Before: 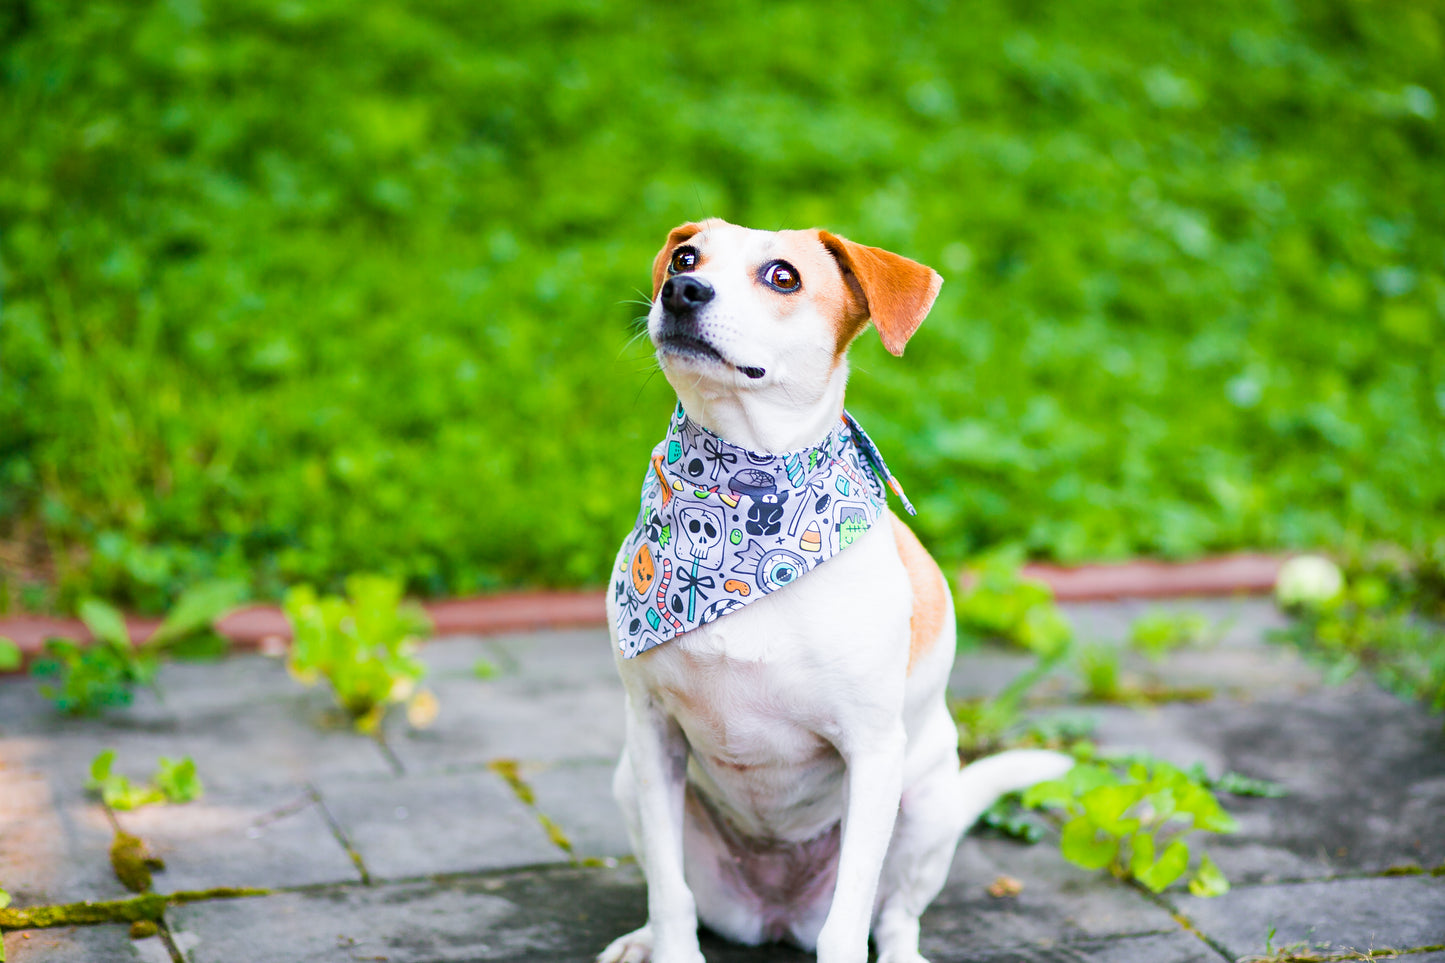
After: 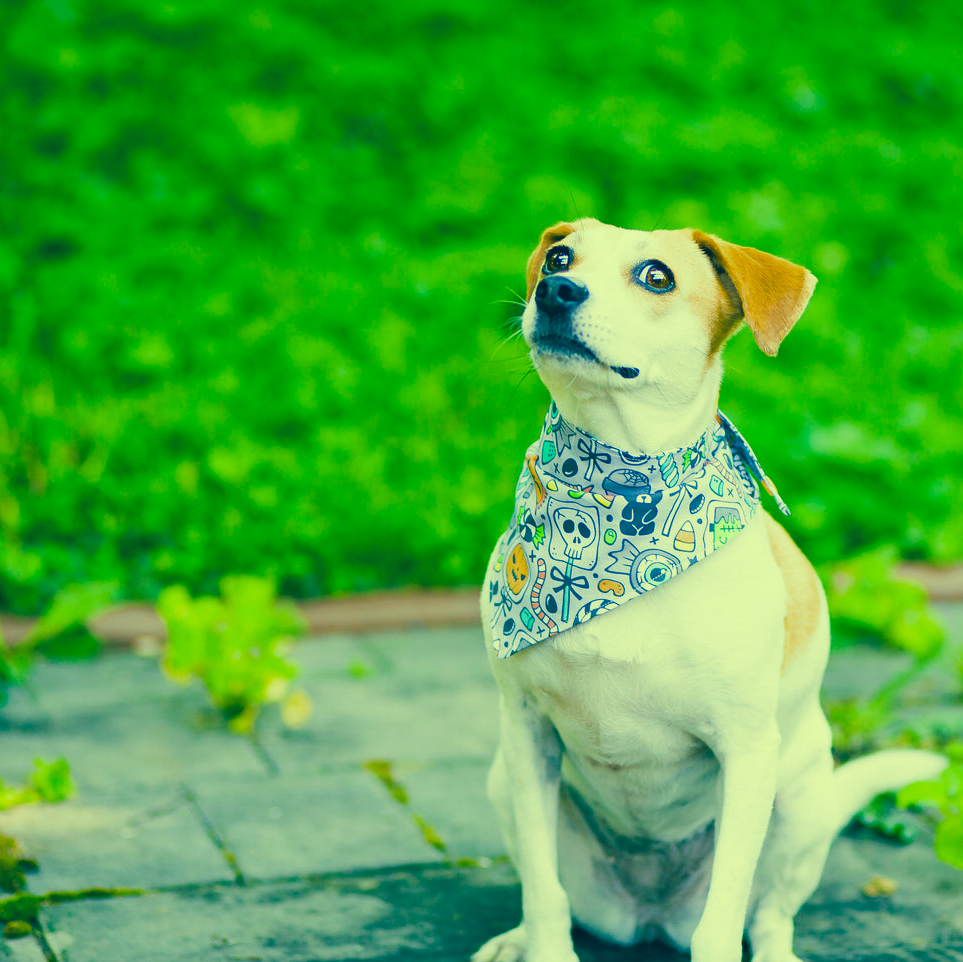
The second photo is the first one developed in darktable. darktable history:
color balance: contrast -15%
color correction: highlights a* -15.58, highlights b* 40, shadows a* -40, shadows b* -26.18
exposure: black level correction 0, exposure 0.2 EV, compensate exposure bias true, compensate highlight preservation false
shadows and highlights: radius 125.46, shadows 21.19, highlights -21.19, low approximation 0.01
crop and rotate: left 8.786%, right 24.548%
